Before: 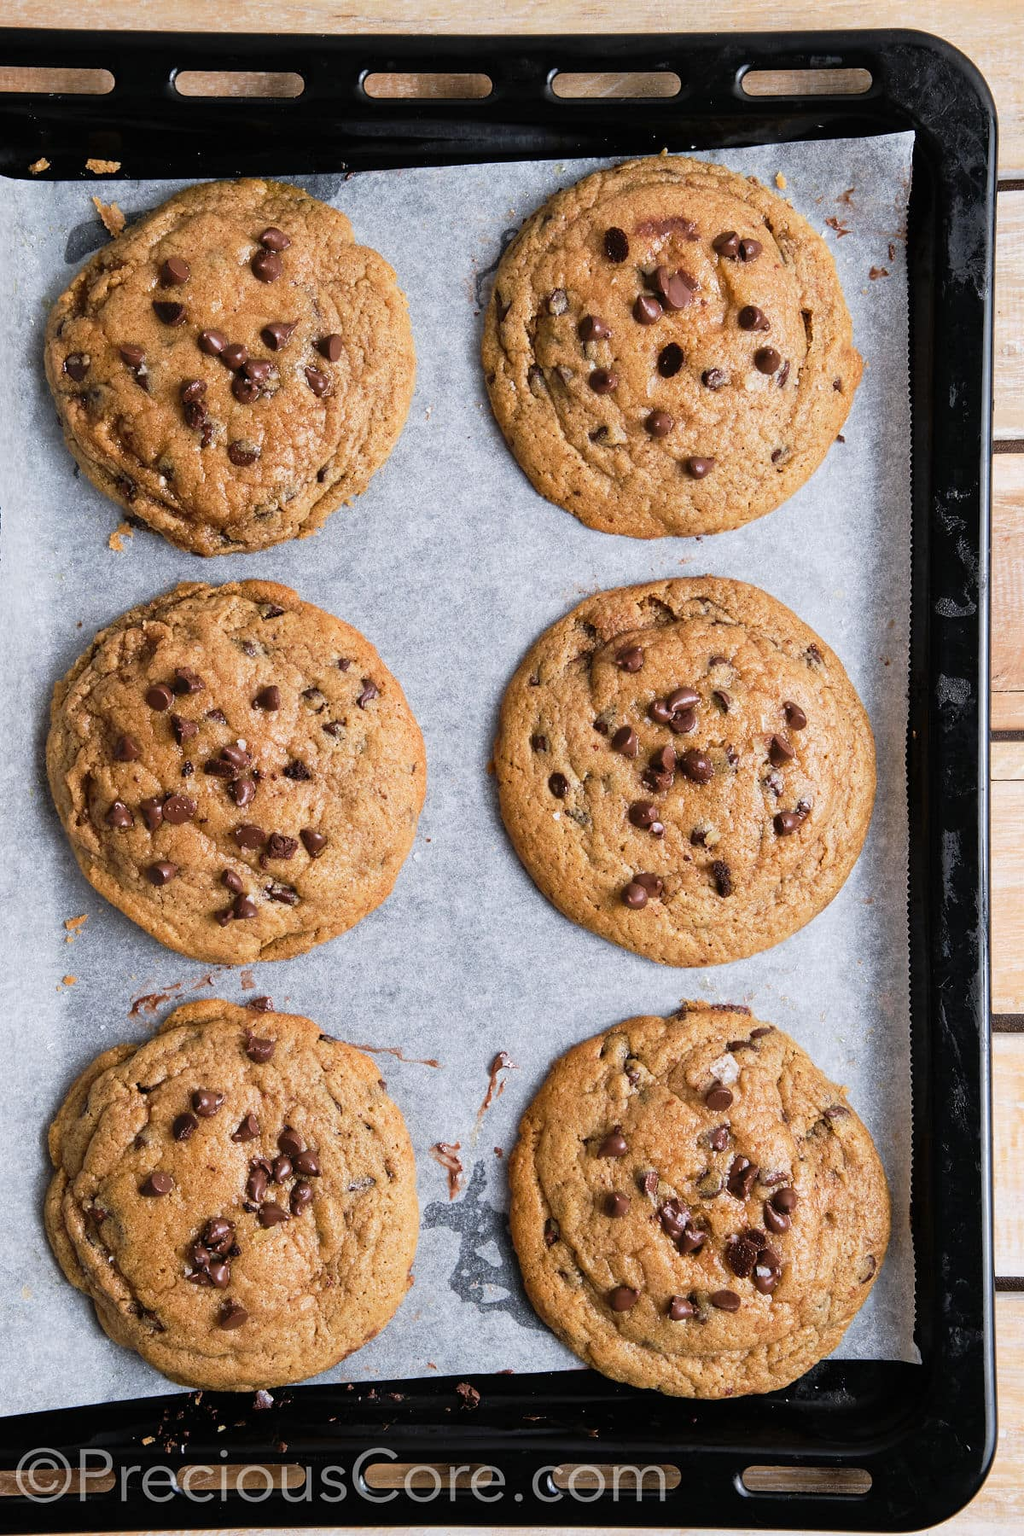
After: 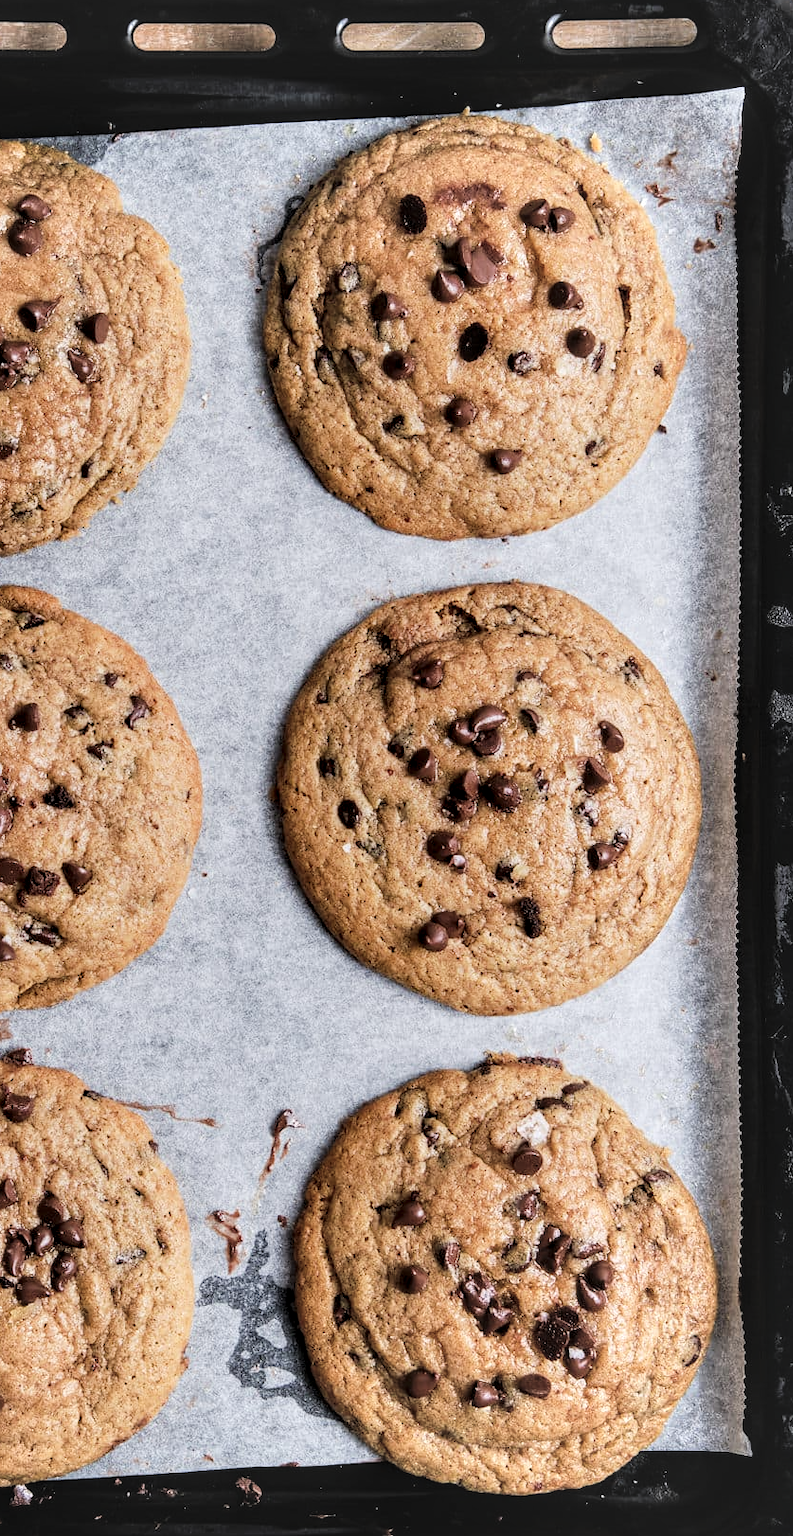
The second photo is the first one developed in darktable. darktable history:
local contrast: highlights 81%, shadows 58%, detail 174%, midtone range 0.603
filmic rgb: black relative exposure -7.65 EV, white relative exposure 4.56 EV, hardness 3.61, contrast 1.06
exposure: black level correction -0.03, compensate exposure bias true, compensate highlight preservation false
crop and rotate: left 23.864%, top 3.421%, right 6.234%, bottom 6.462%
